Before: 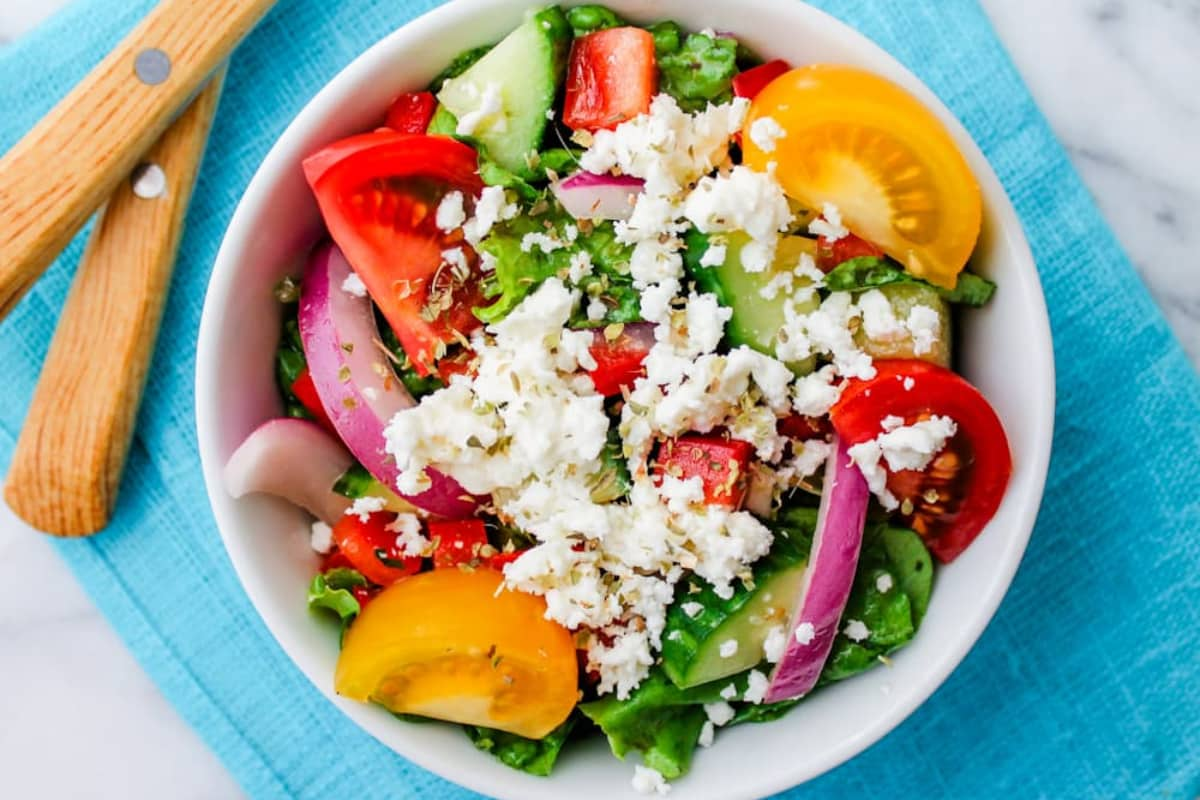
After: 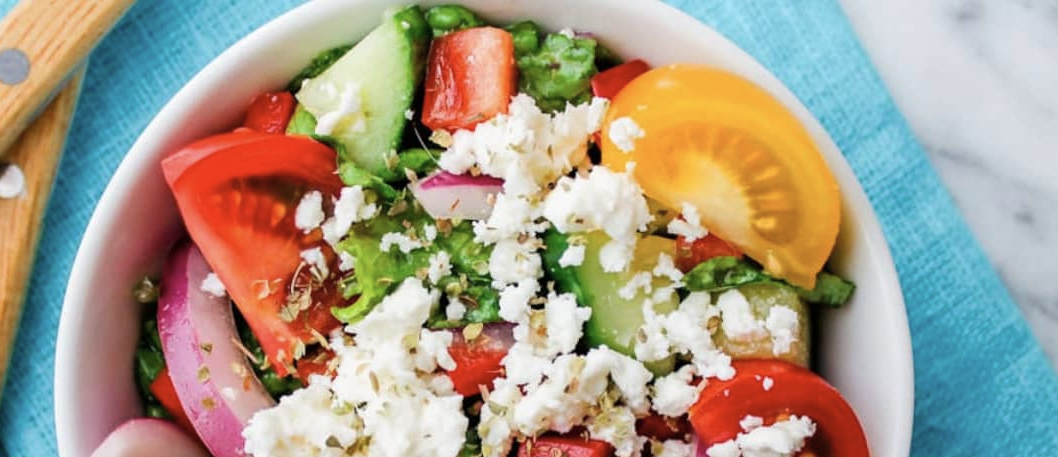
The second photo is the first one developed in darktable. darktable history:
crop and rotate: left 11.812%, bottom 42.776%
contrast brightness saturation: saturation -0.17
